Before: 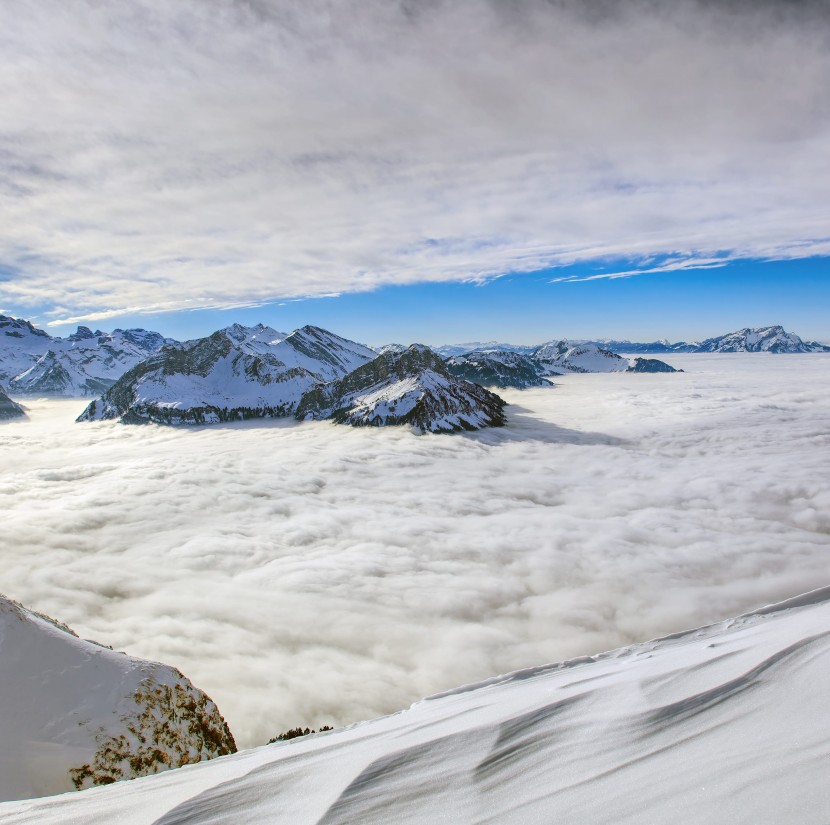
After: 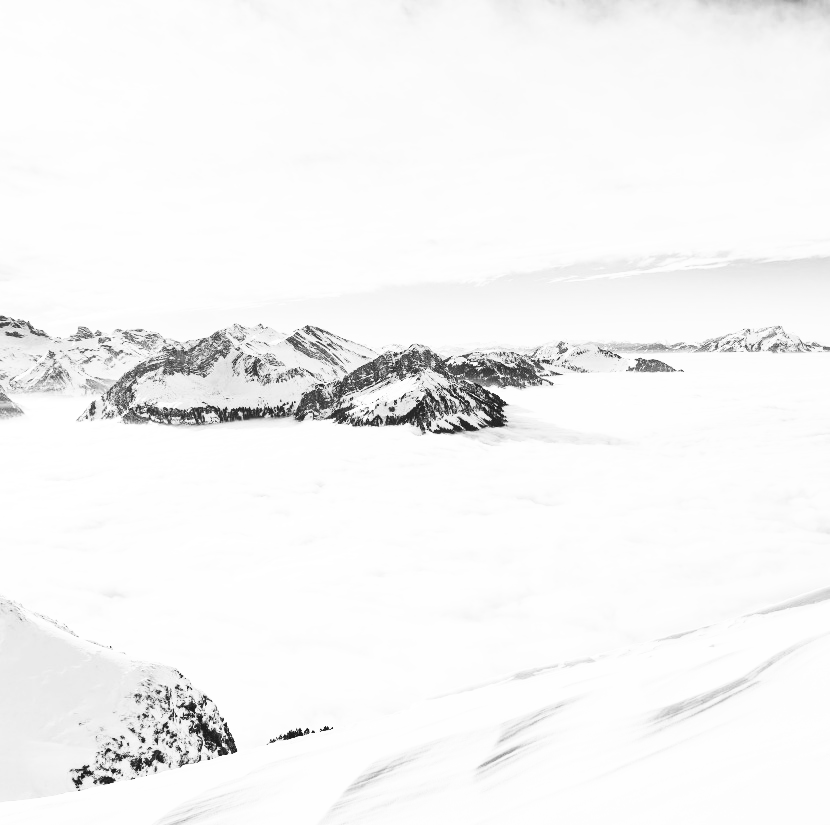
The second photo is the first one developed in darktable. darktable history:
base curve: curves: ch0 [(0, 0) (0.028, 0.03) (0.121, 0.232) (0.46, 0.748) (0.859, 0.968) (1, 1)], preserve colors none
contrast brightness saturation: contrast 0.53, brightness 0.47, saturation -1
